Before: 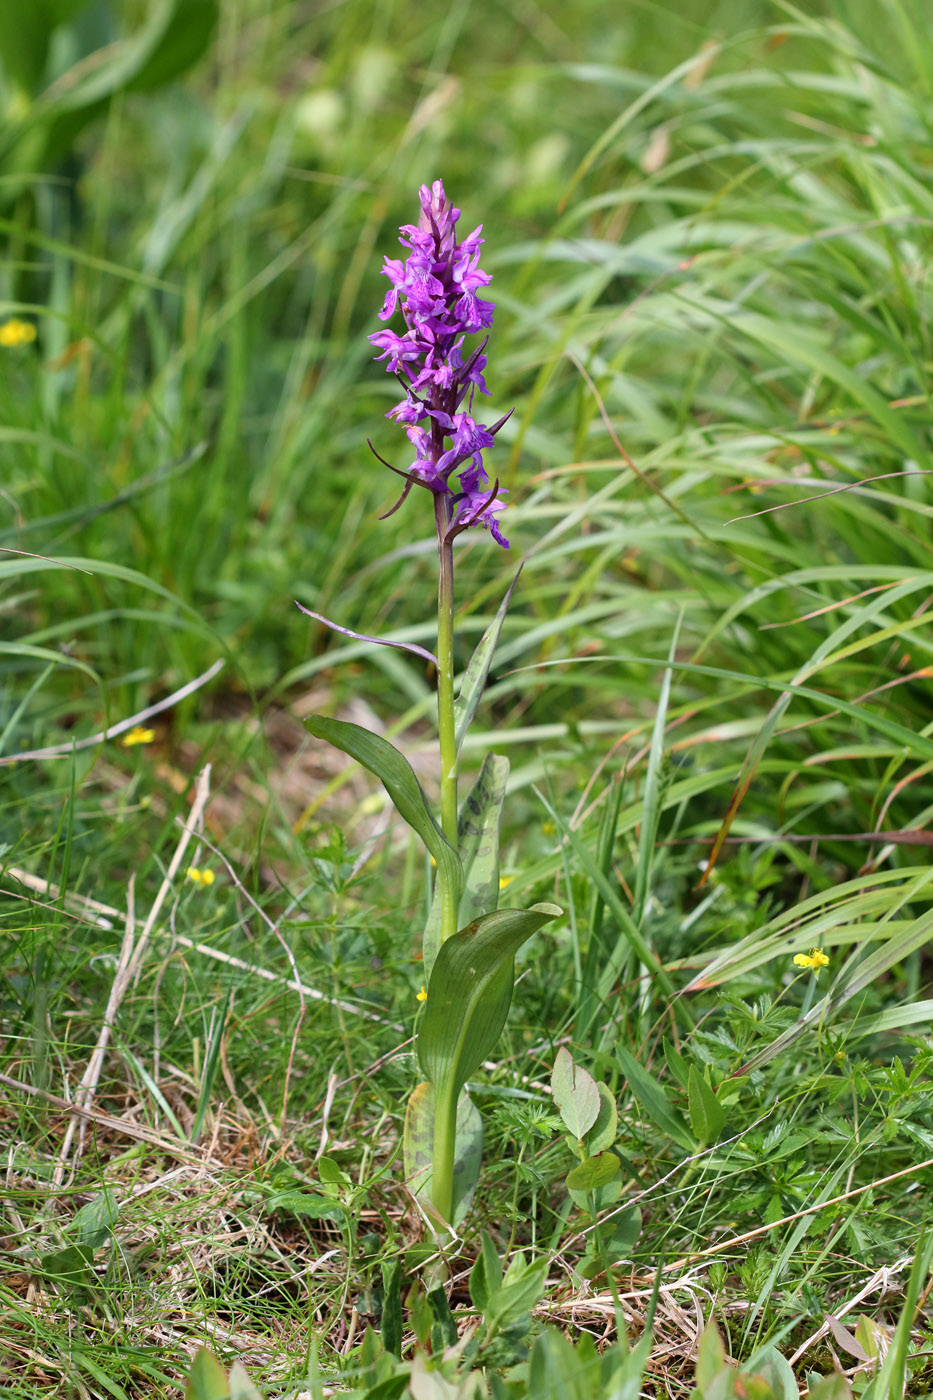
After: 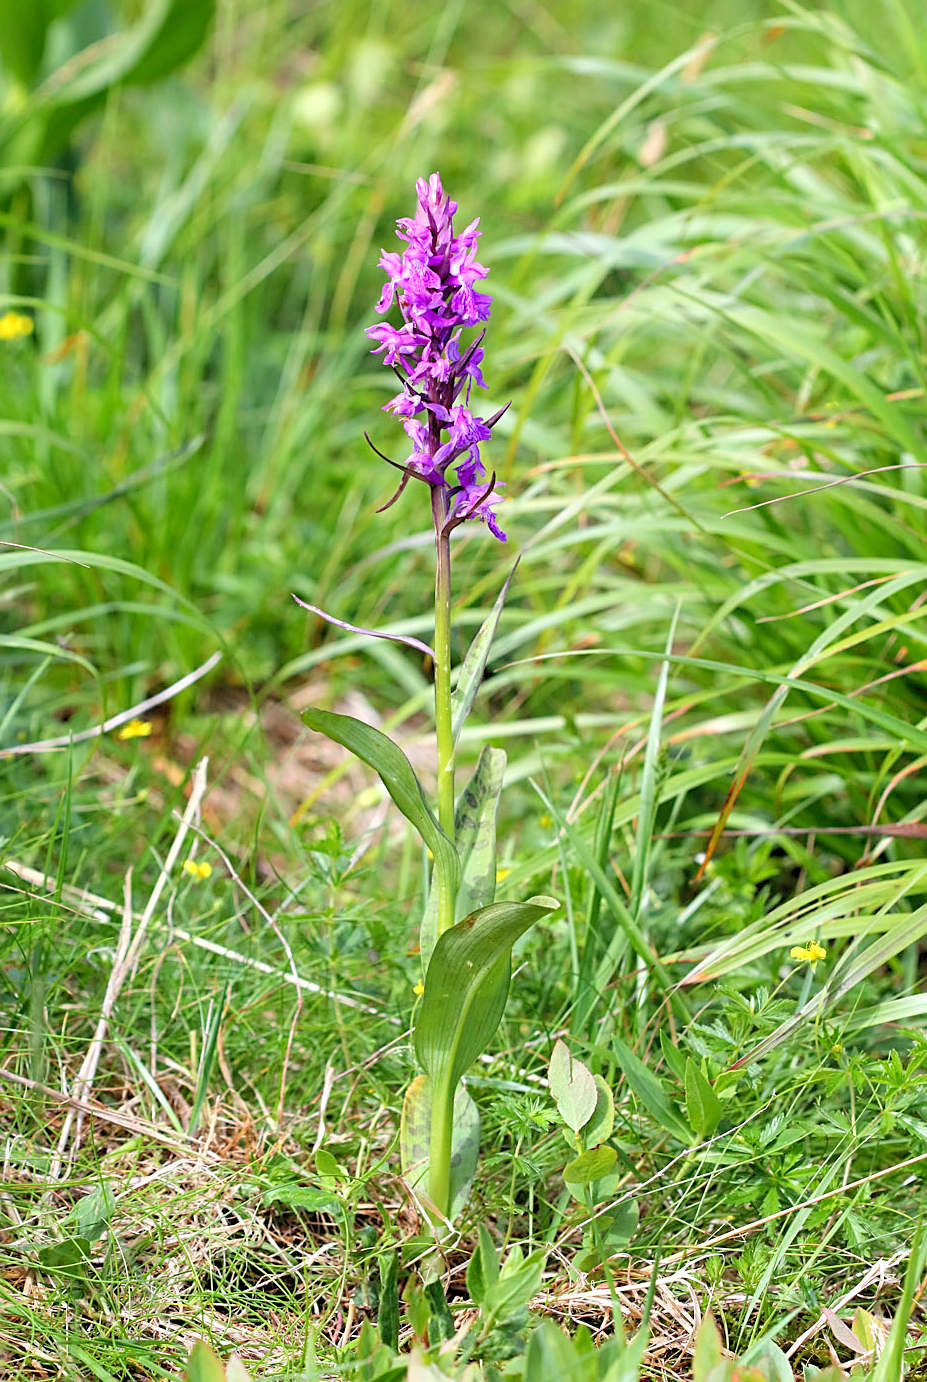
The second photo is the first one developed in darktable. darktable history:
crop: left 0.418%, top 0.501%, right 0.125%, bottom 0.741%
sharpen: on, module defaults
levels: levels [0.044, 0.416, 0.908]
